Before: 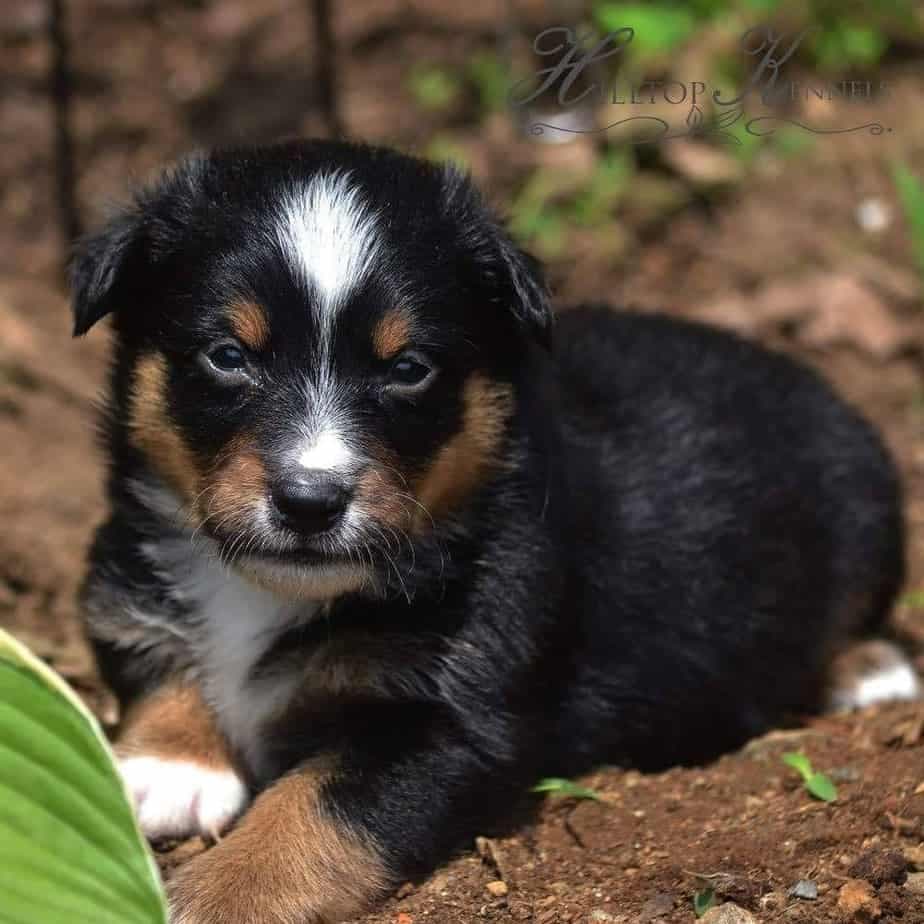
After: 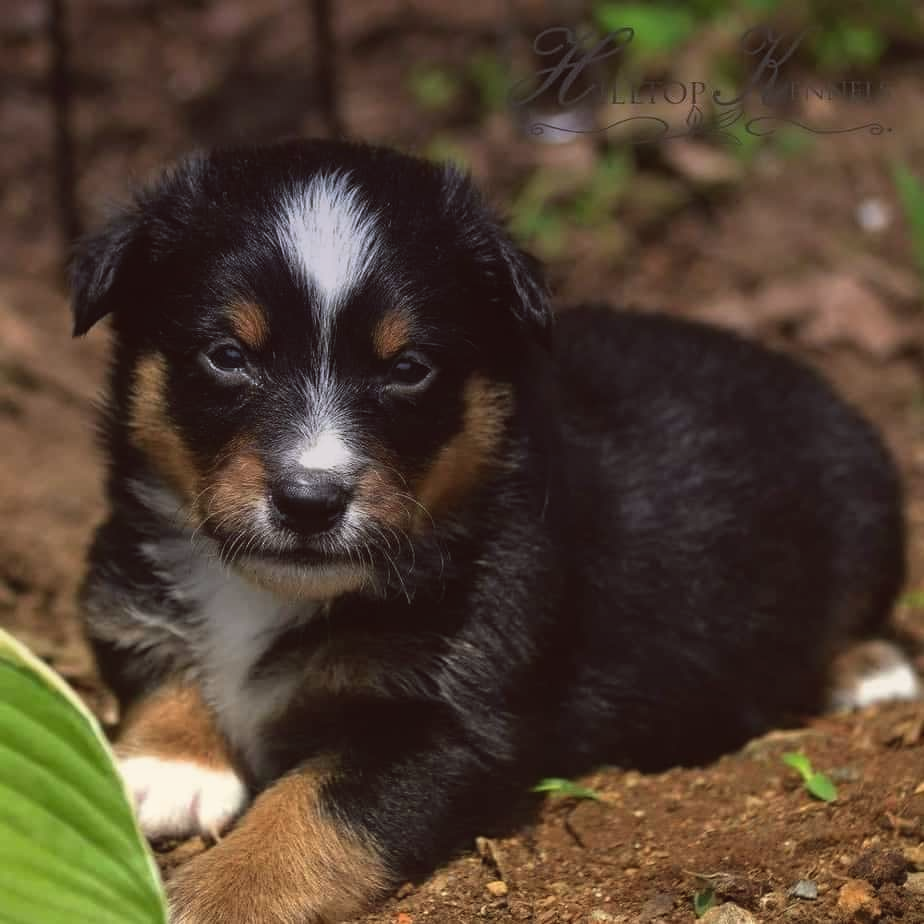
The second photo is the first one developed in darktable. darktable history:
graduated density: hue 238.83°, saturation 50%
color balance: lift [1.005, 1.002, 0.998, 0.998], gamma [1, 1.021, 1.02, 0.979], gain [0.923, 1.066, 1.056, 0.934]
